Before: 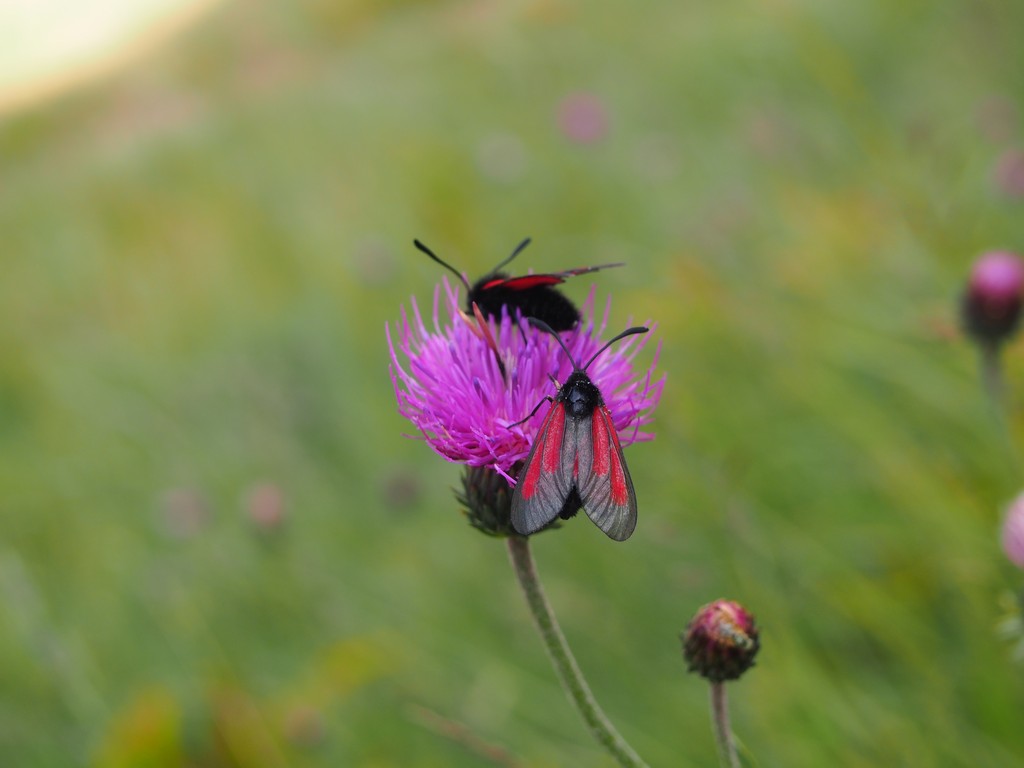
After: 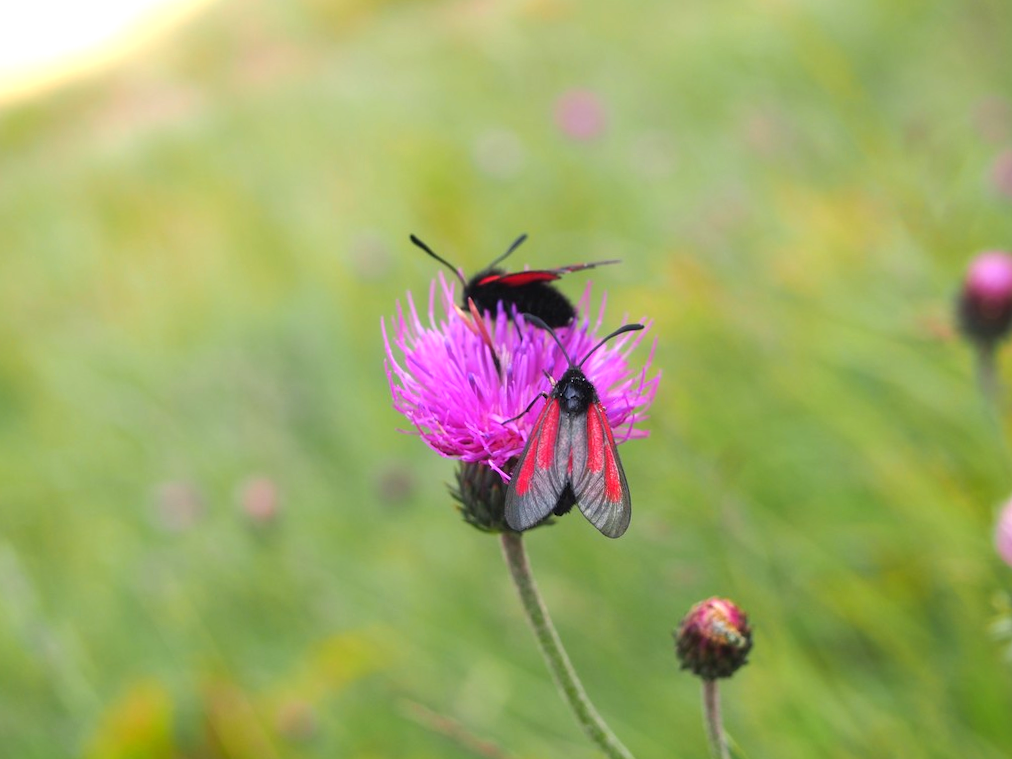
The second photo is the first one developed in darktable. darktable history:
crop and rotate: angle -0.5°
exposure: exposure 0.781 EV, compensate highlight preservation false
